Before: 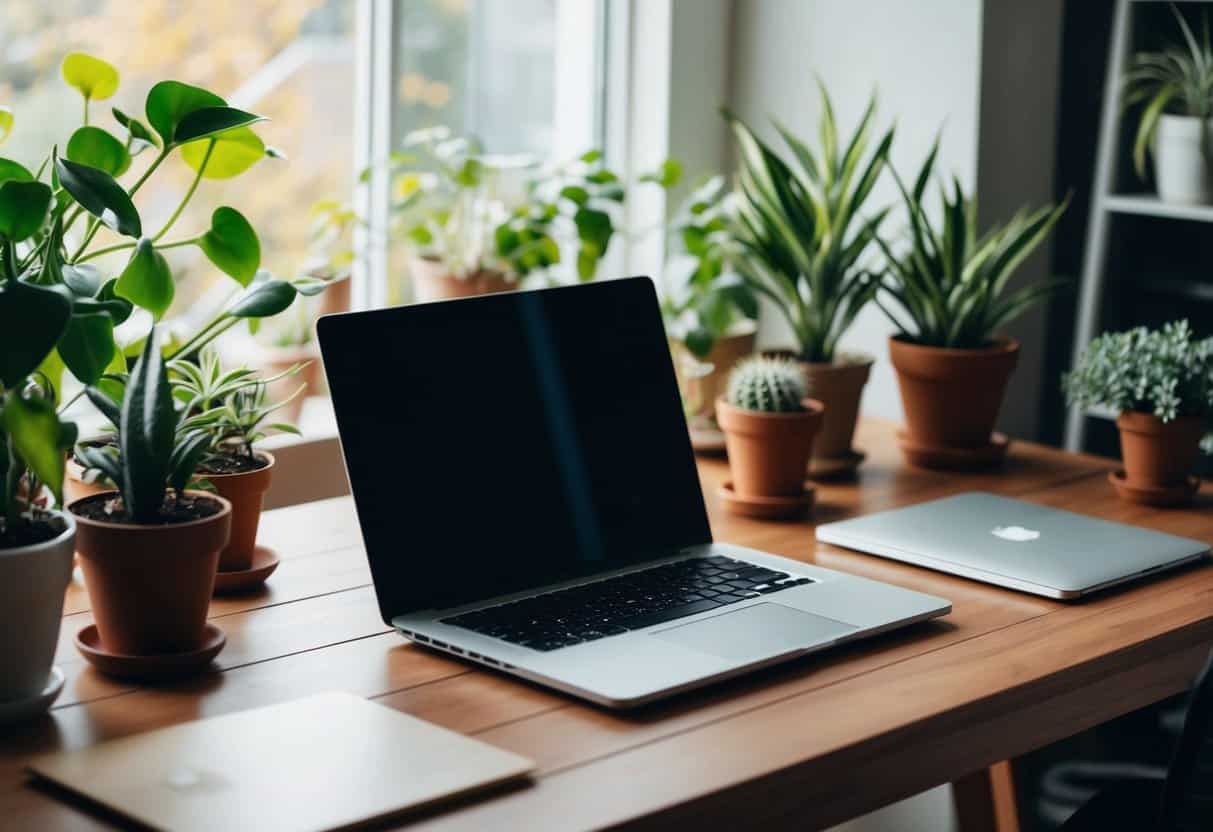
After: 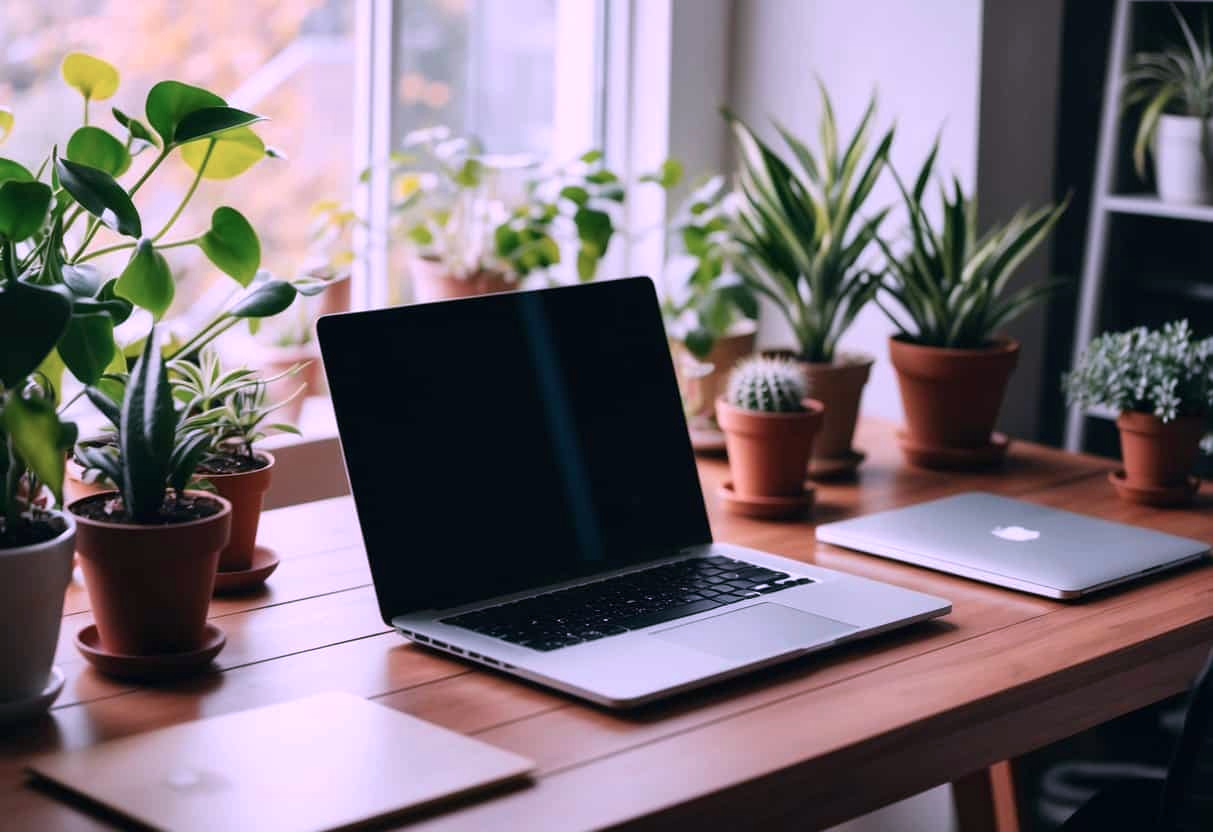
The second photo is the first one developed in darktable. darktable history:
color correction: highlights a* 15.87, highlights b* -20.08
